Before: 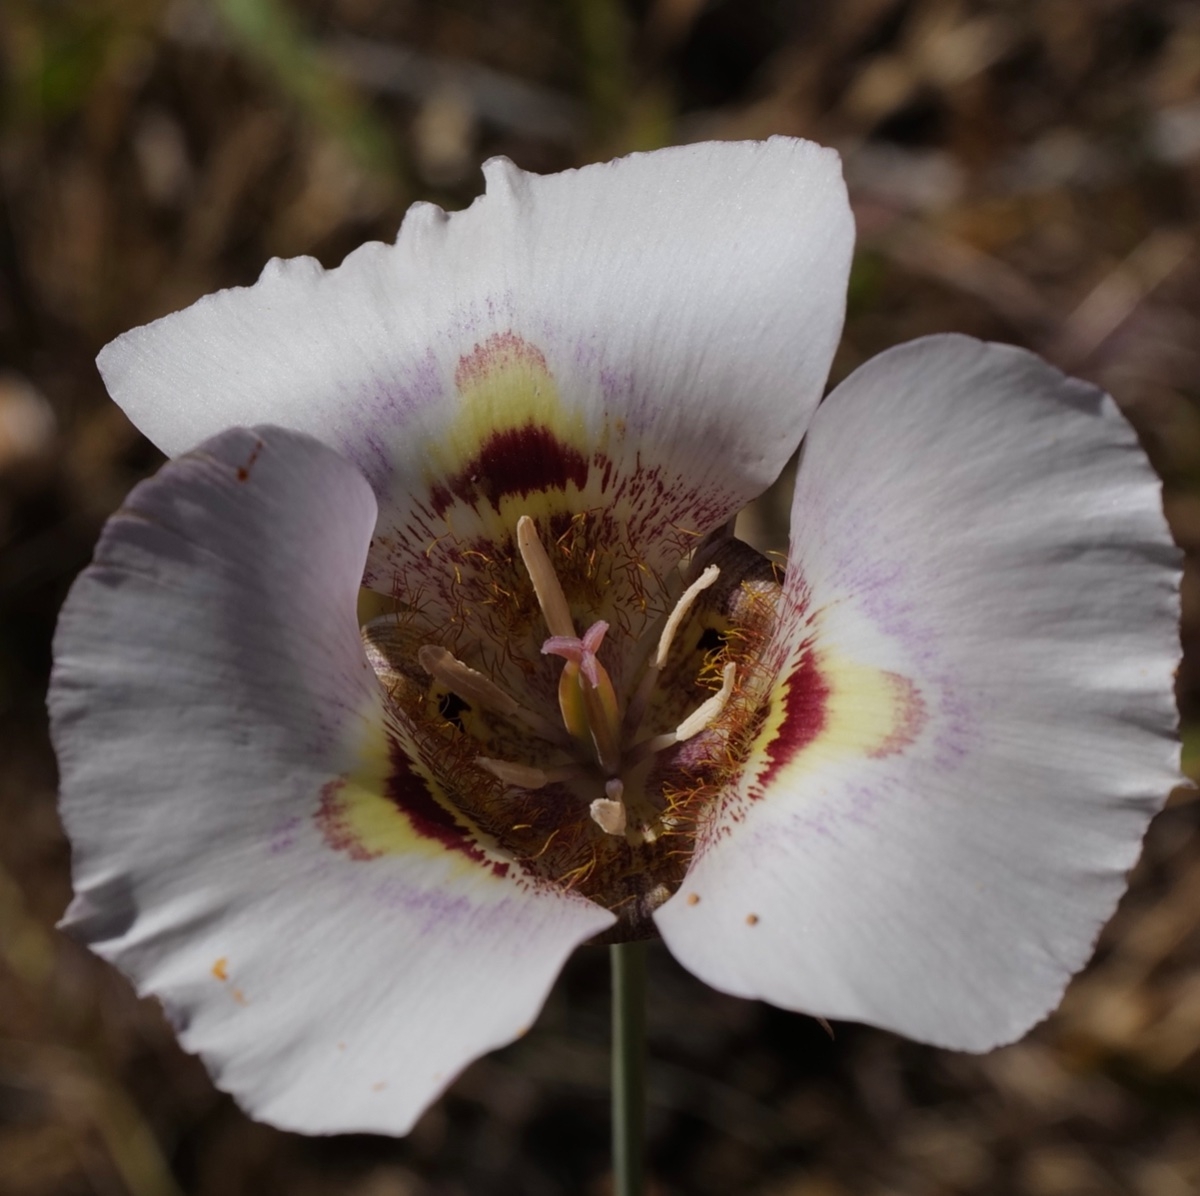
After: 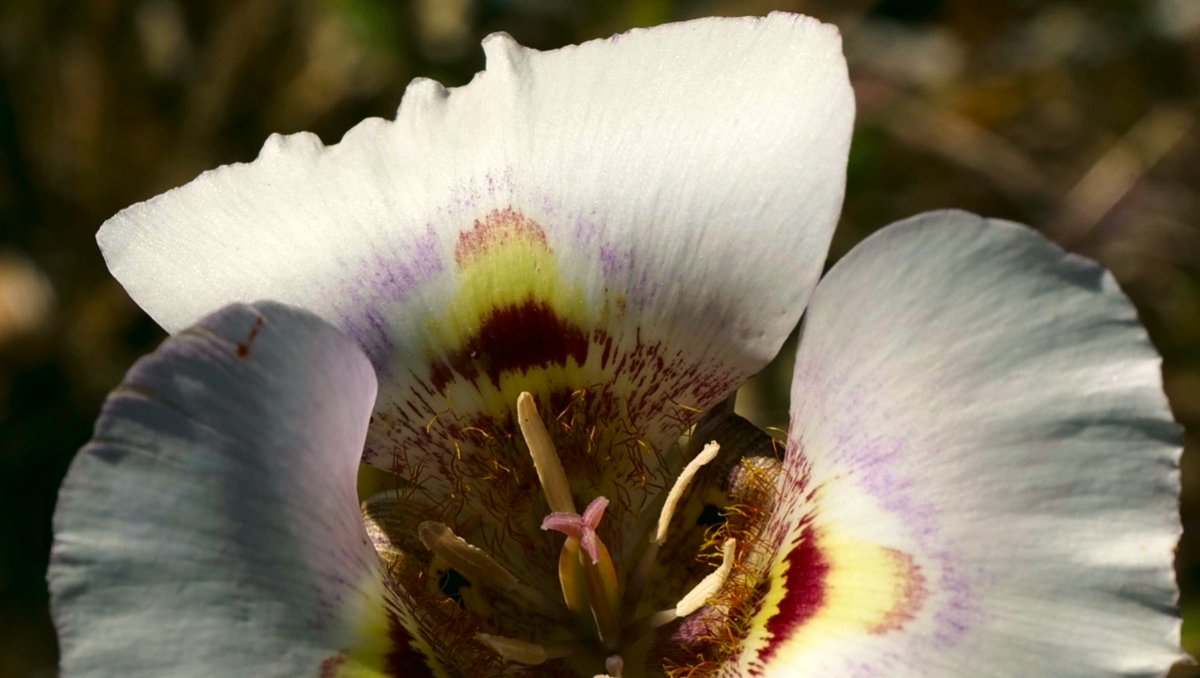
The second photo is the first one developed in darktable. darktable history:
crop and rotate: top 10.464%, bottom 32.834%
color correction: highlights a* -0.496, highlights b* 9.63, shadows a* -9.26, shadows b* 0.444
velvia: on, module defaults
exposure: exposure 0.645 EV, compensate highlight preservation false
contrast brightness saturation: contrast 0.117, brightness -0.122, saturation 0.2
